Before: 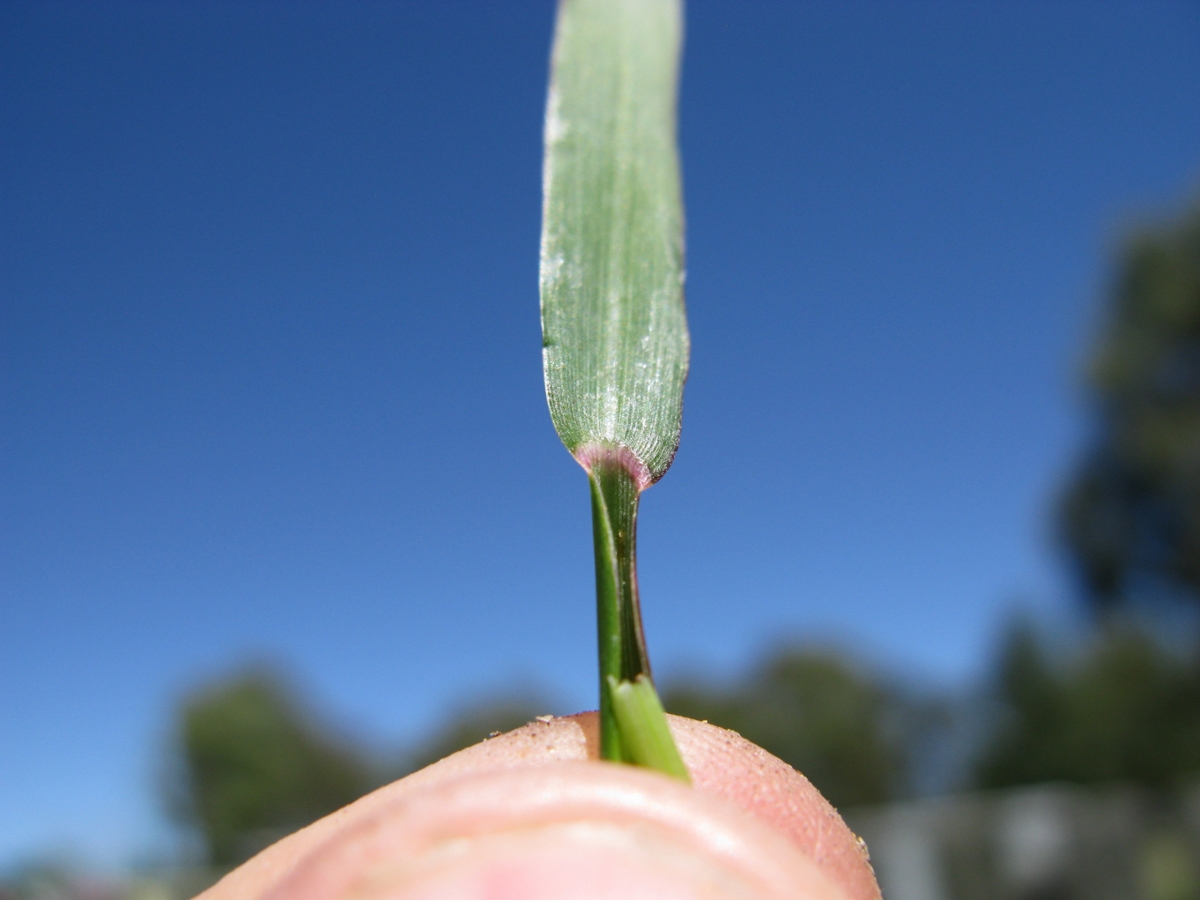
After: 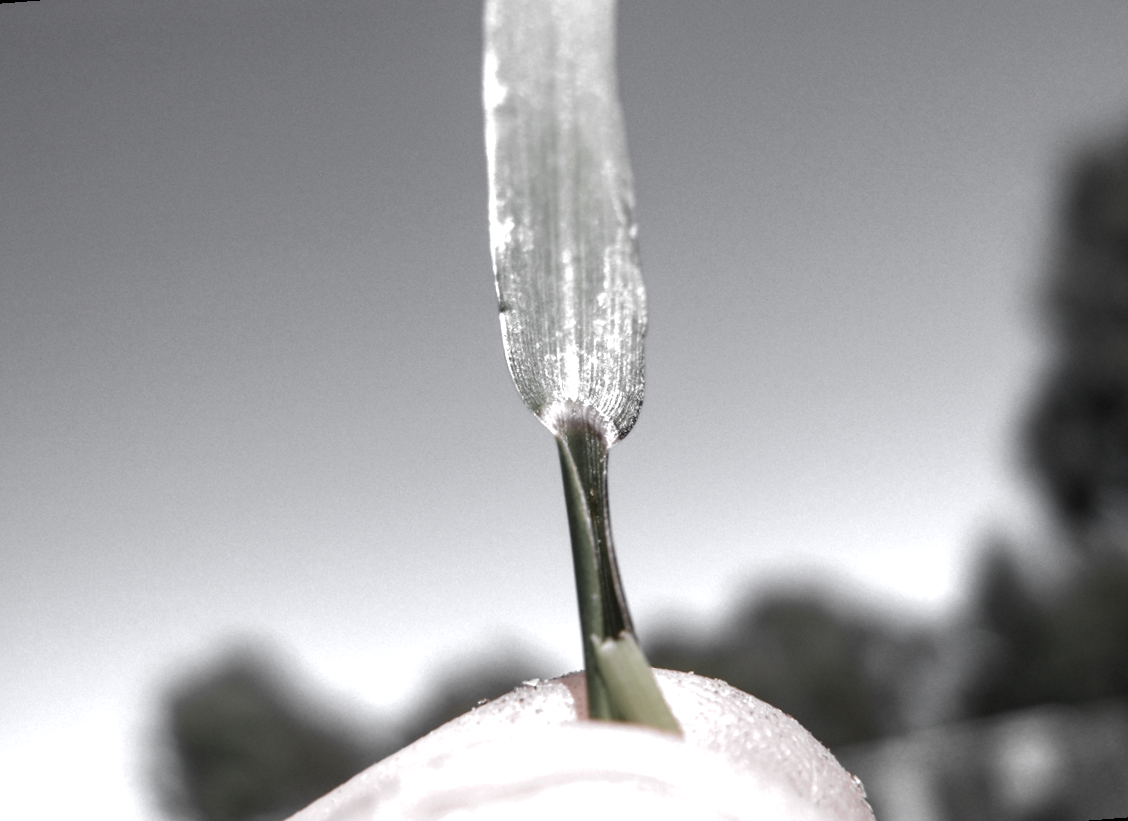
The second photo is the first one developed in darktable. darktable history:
color correction: highlights a* 15.46, highlights b* -20.56
color zones: curves: ch0 [(0, 0.613) (0.01, 0.613) (0.245, 0.448) (0.498, 0.529) (0.642, 0.665) (0.879, 0.777) (0.99, 0.613)]; ch1 [(0, 0.035) (0.121, 0.189) (0.259, 0.197) (0.415, 0.061) (0.589, 0.022) (0.732, 0.022) (0.857, 0.026) (0.991, 0.053)]
local contrast: on, module defaults
rotate and perspective: rotation -4.57°, crop left 0.054, crop right 0.944, crop top 0.087, crop bottom 0.914
